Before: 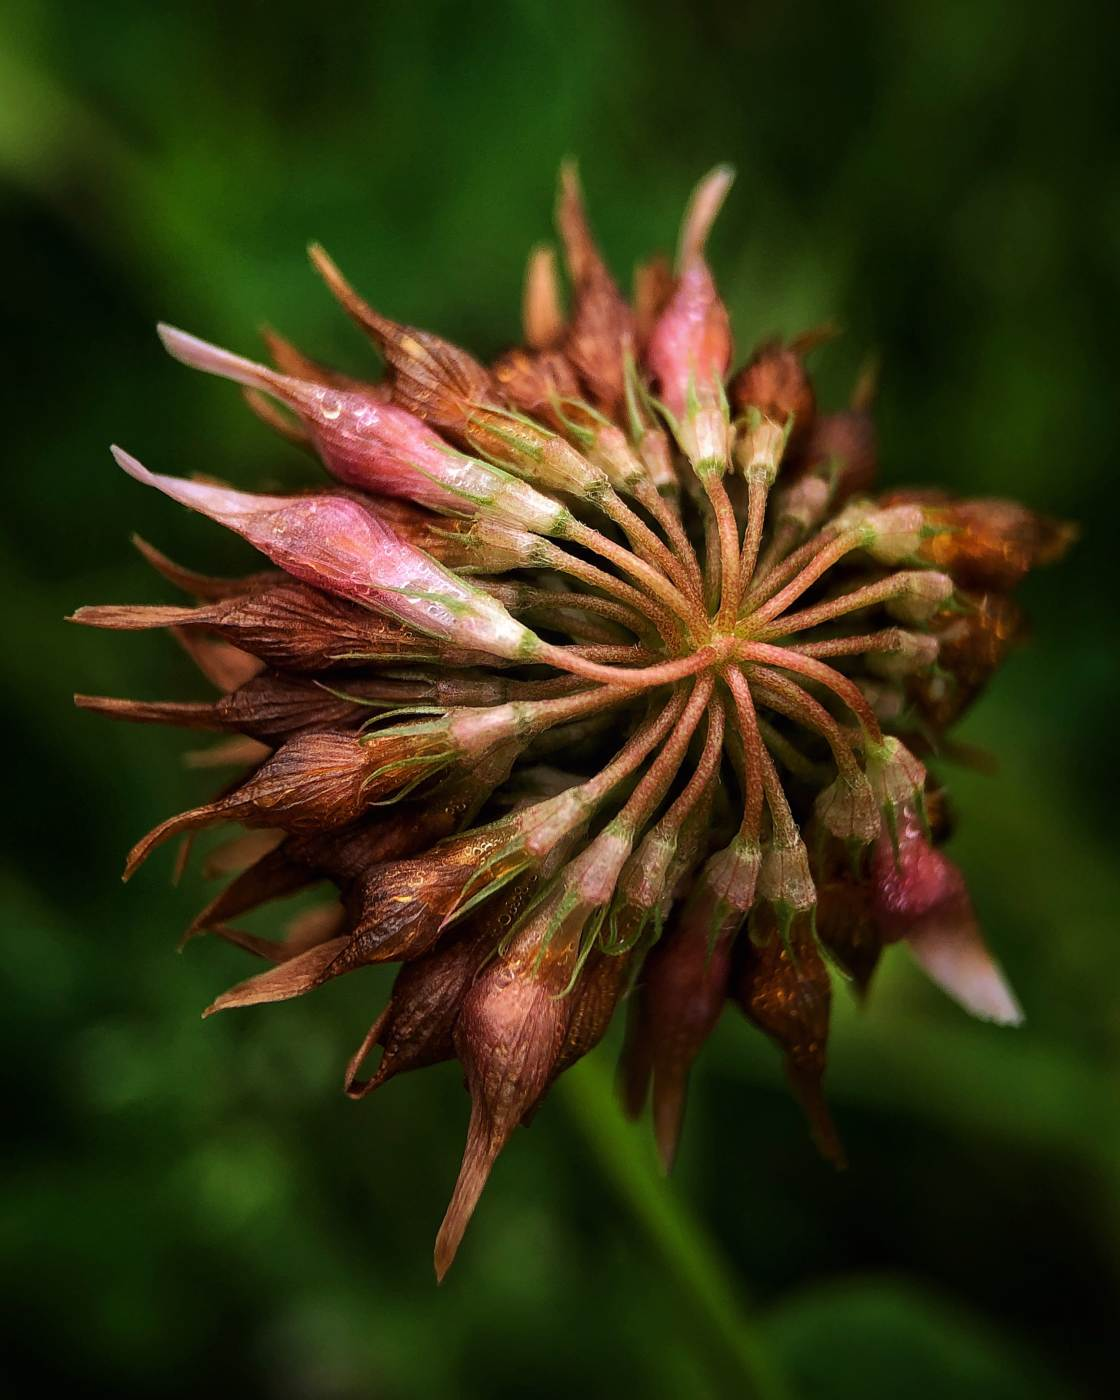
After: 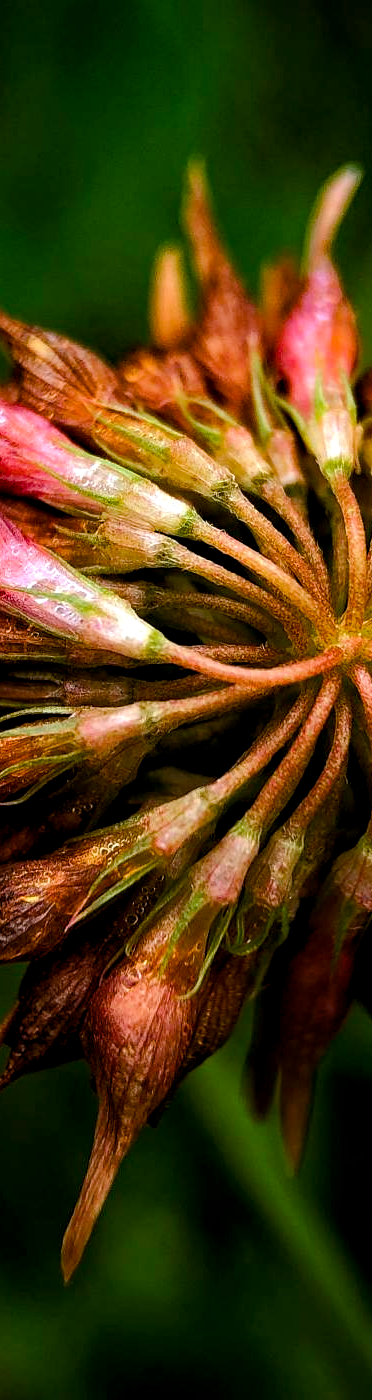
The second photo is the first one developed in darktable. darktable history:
crop: left 33.36%, right 33.36%
haze removal: strength 0.29, distance 0.25, compatibility mode true, adaptive false
color balance rgb: global offset › luminance -0.51%, perceptual saturation grading › global saturation 27.53%, perceptual saturation grading › highlights -25%, perceptual saturation grading › shadows 25%, perceptual brilliance grading › highlights 6.62%, perceptual brilliance grading › mid-tones 17.07%, perceptual brilliance grading › shadows -5.23%
